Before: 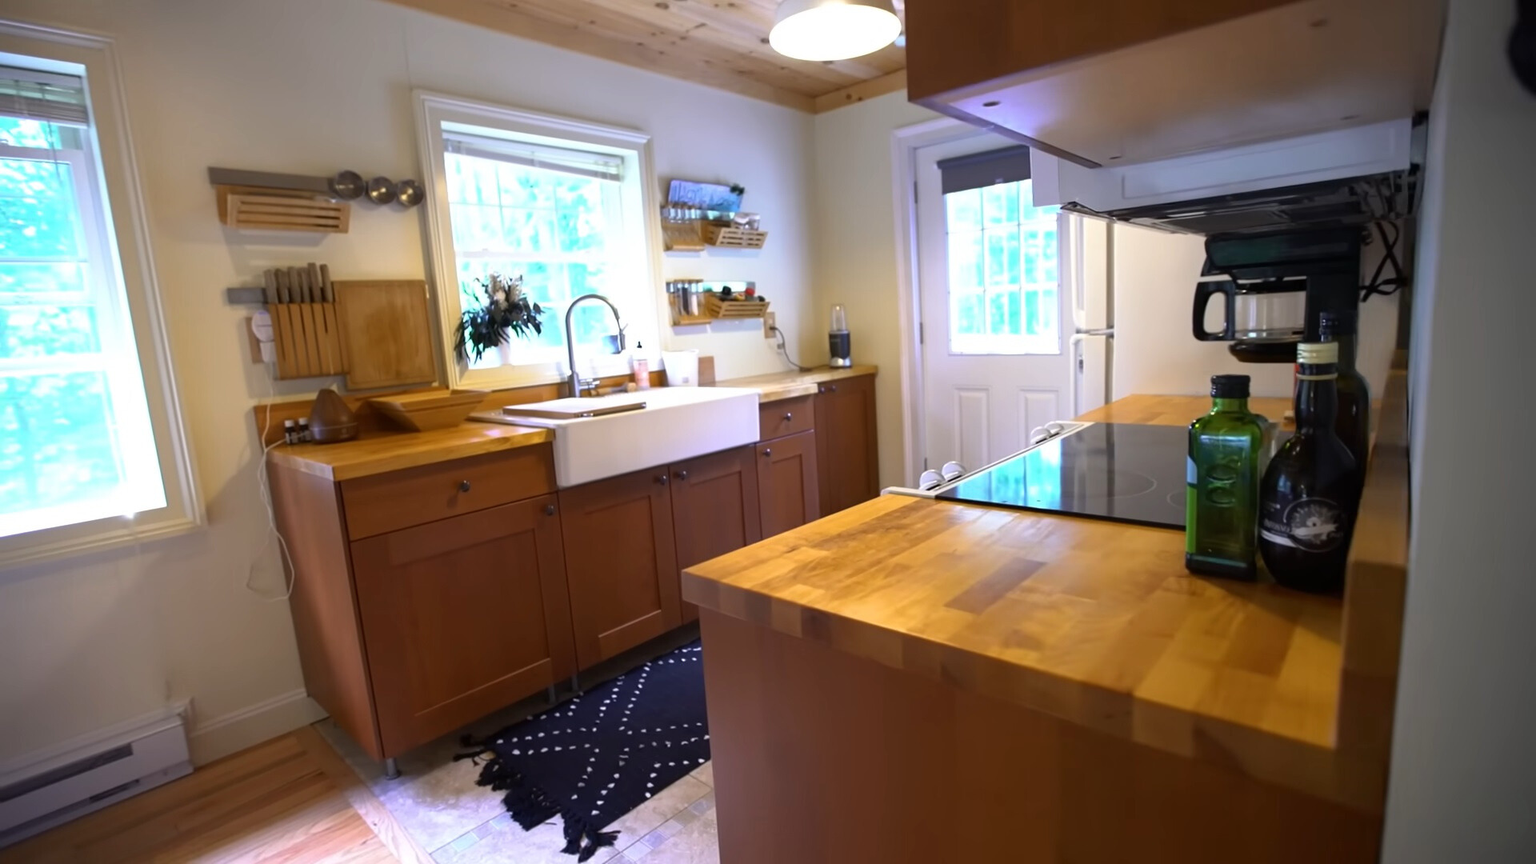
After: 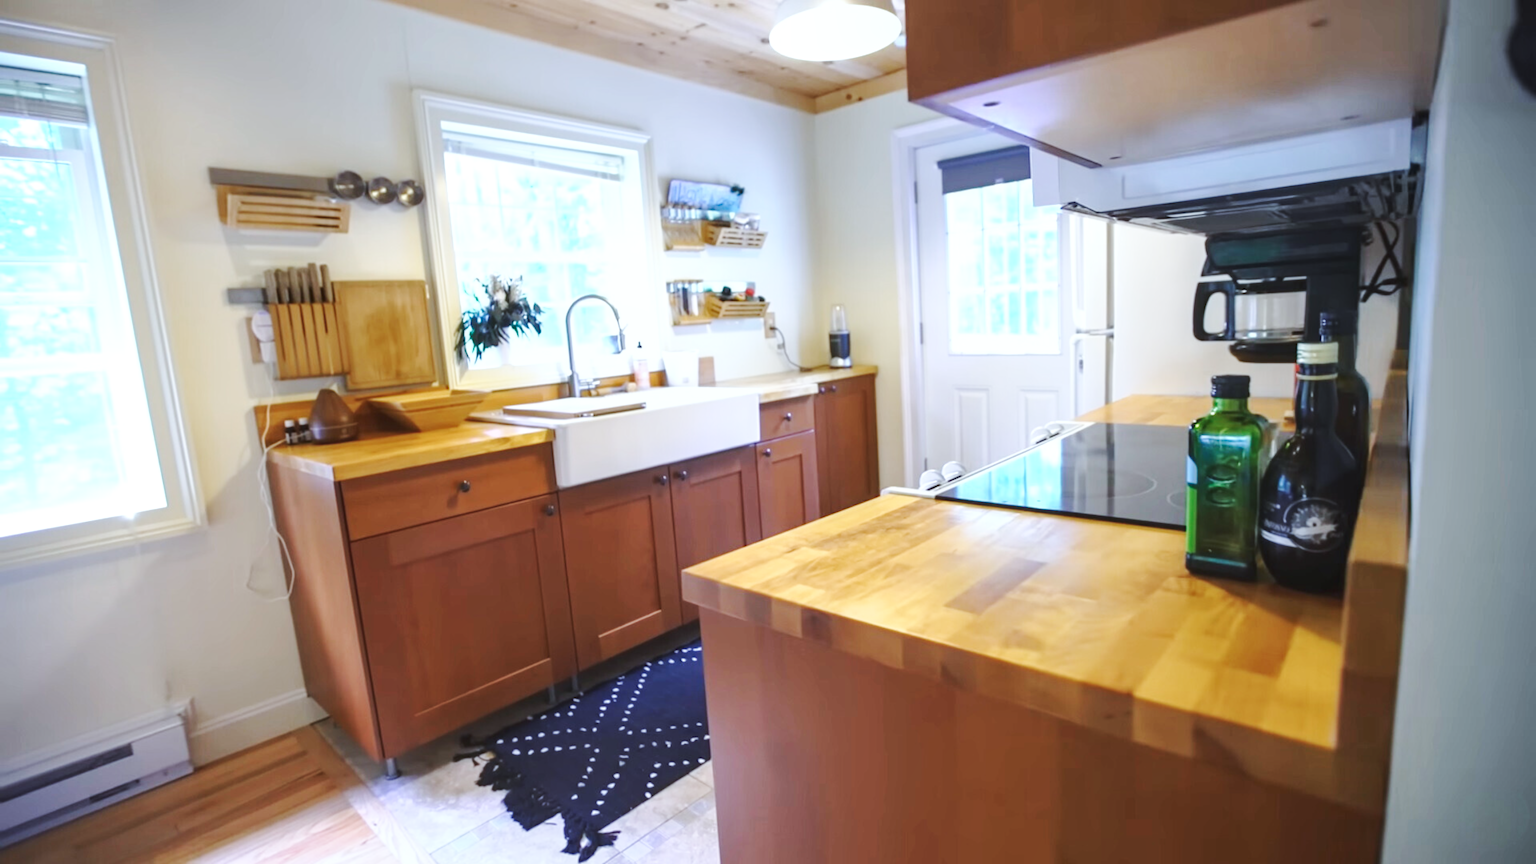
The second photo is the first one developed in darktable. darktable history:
lowpass: radius 0.5, unbound 0
color calibration: illuminant Planckian (black body), x 0.378, y 0.375, temperature 4065 K
local contrast: on, module defaults
base curve: curves: ch0 [(0, 0.007) (0.028, 0.063) (0.121, 0.311) (0.46, 0.743) (0.859, 0.957) (1, 1)], preserve colors none
